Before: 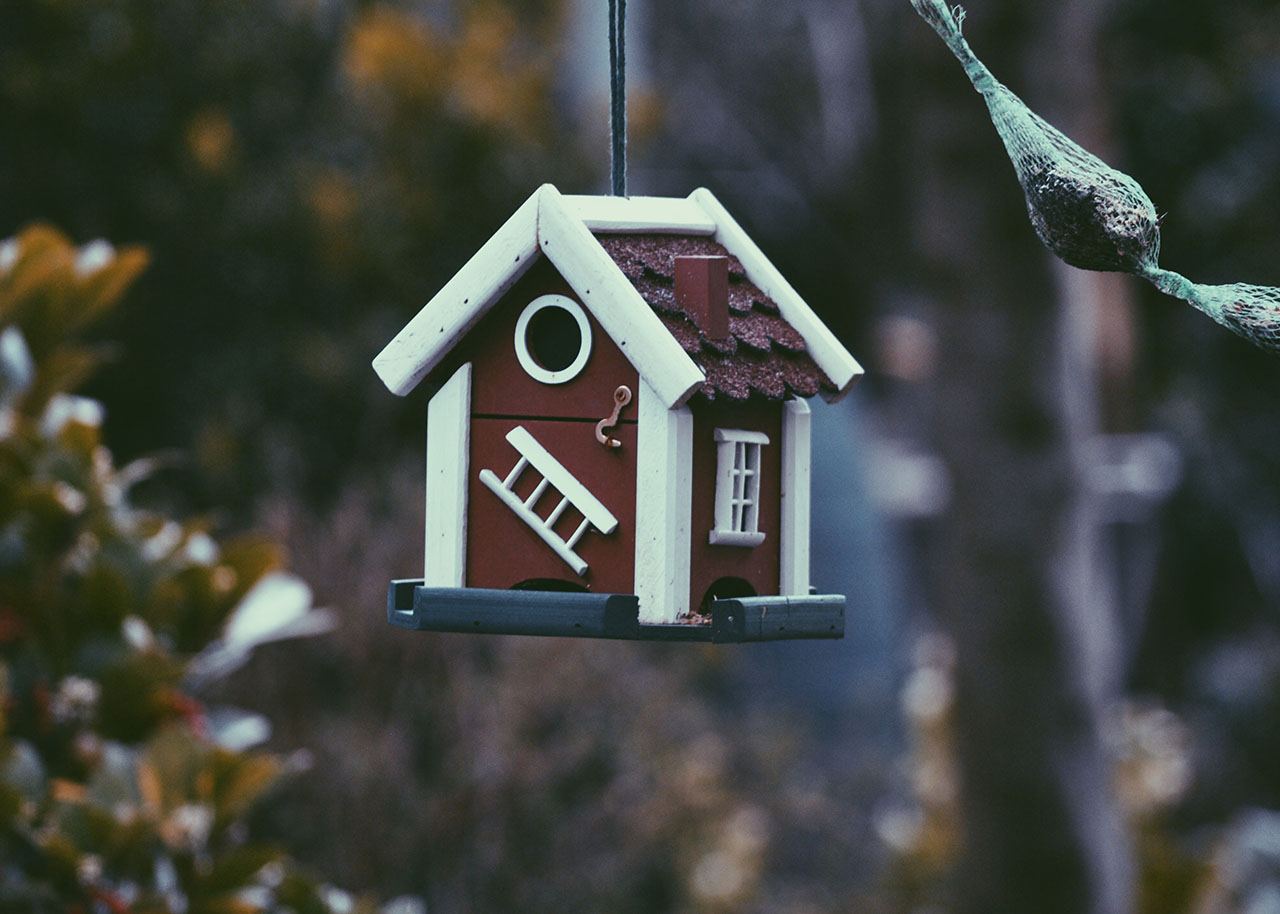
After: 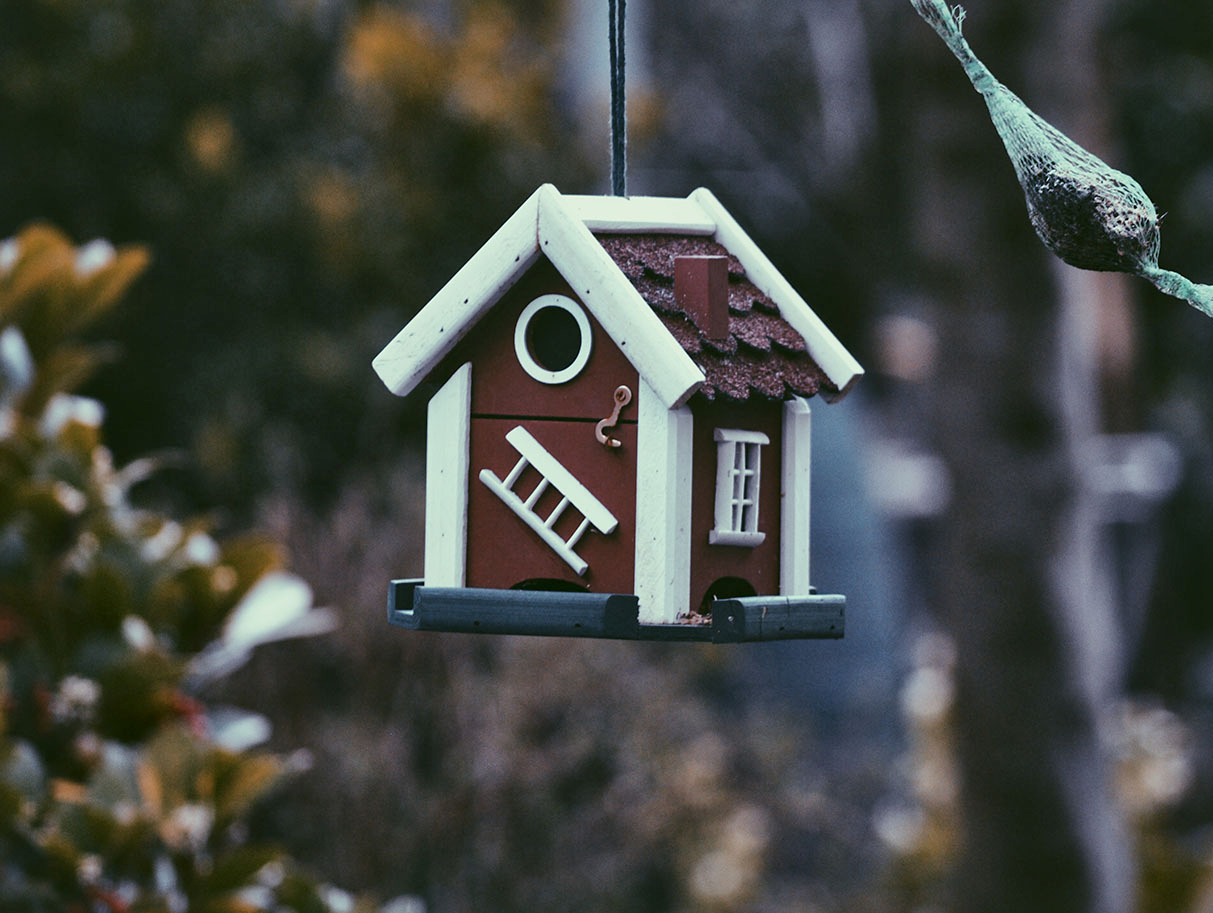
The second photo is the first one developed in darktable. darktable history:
crop and rotate: right 5.167%
local contrast: mode bilateral grid, contrast 20, coarseness 50, detail 150%, midtone range 0.2
